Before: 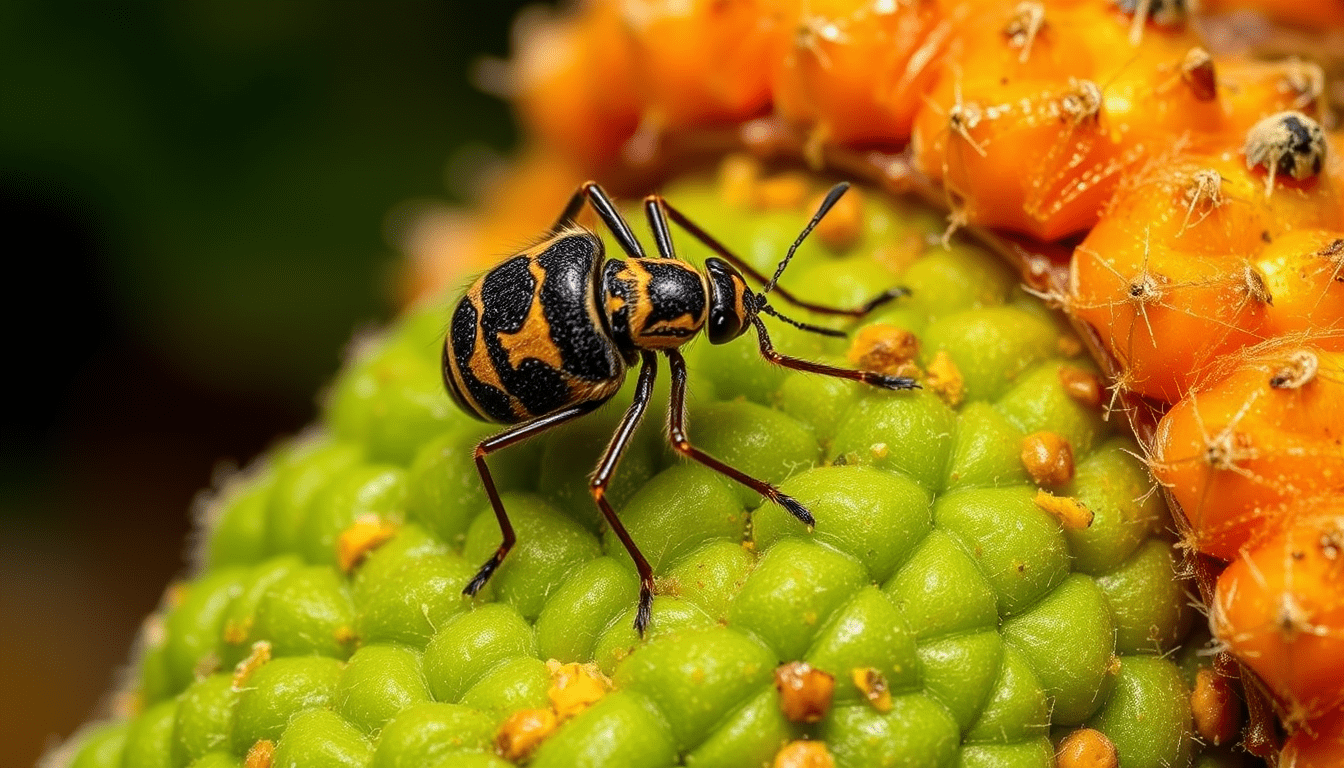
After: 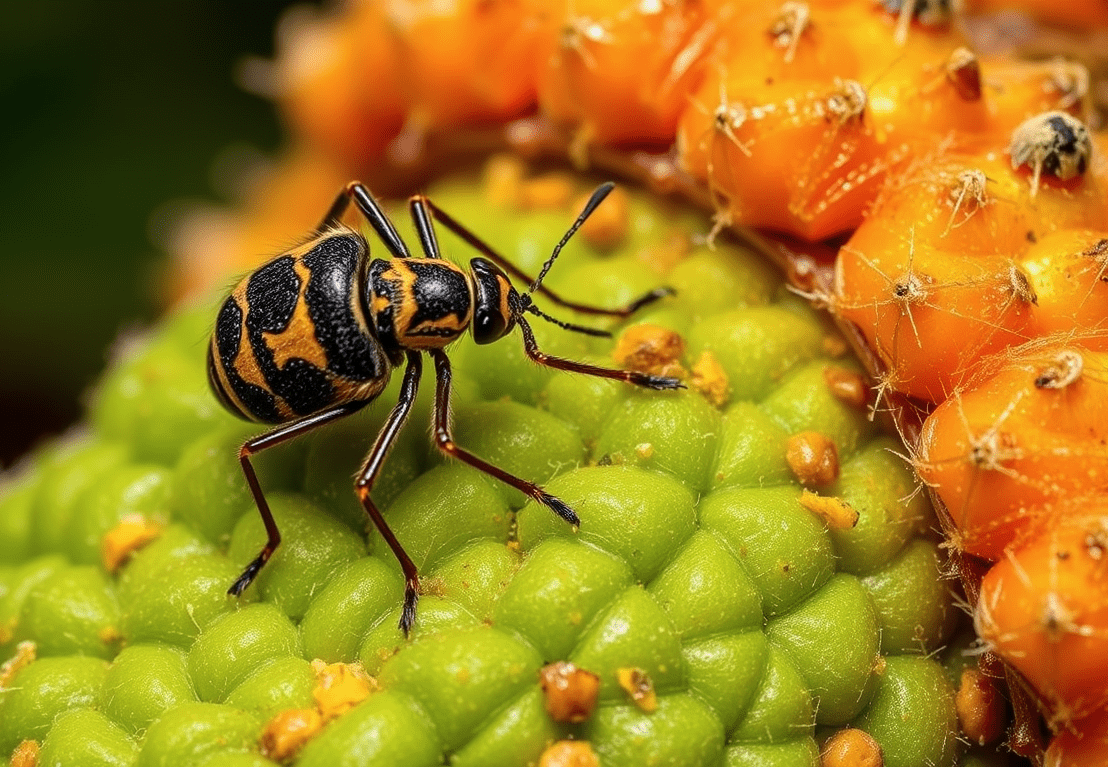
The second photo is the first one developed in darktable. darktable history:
crop: left 17.523%, bottom 0.038%
contrast brightness saturation: saturation -0.037
